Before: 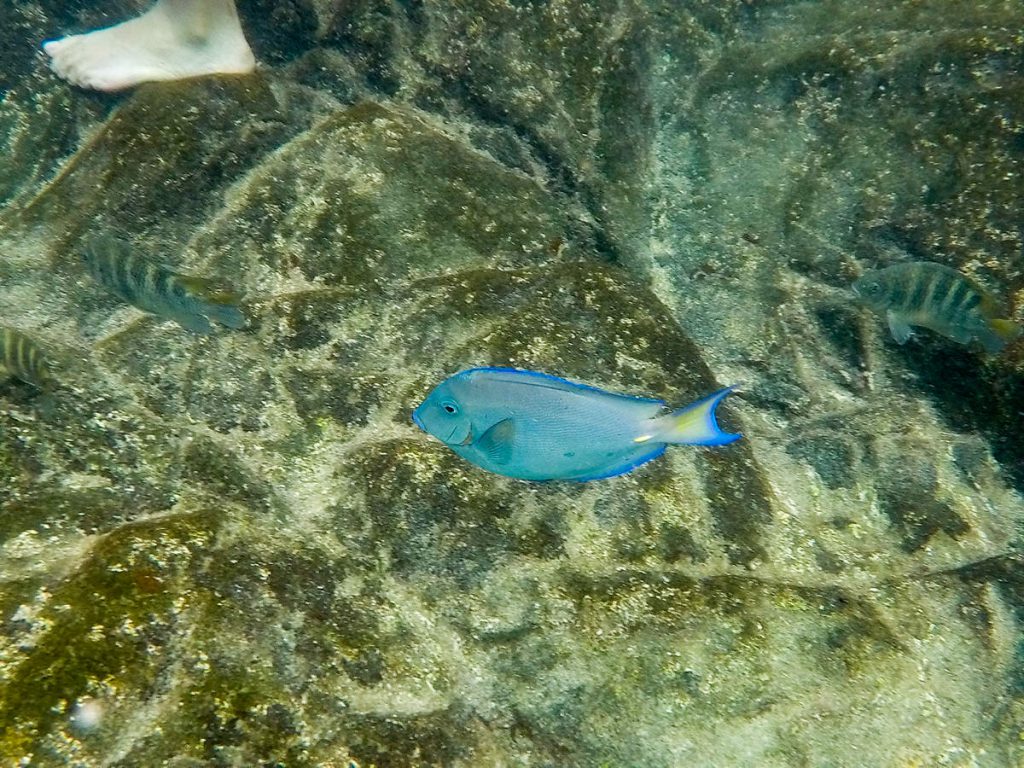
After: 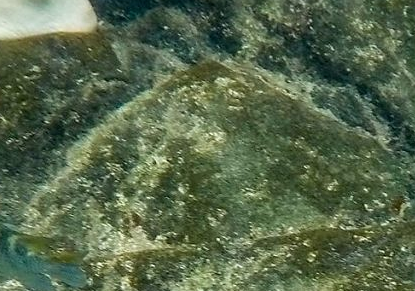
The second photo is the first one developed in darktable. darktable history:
sharpen: amount 0.2
crop: left 15.452%, top 5.459%, right 43.956%, bottom 56.62%
